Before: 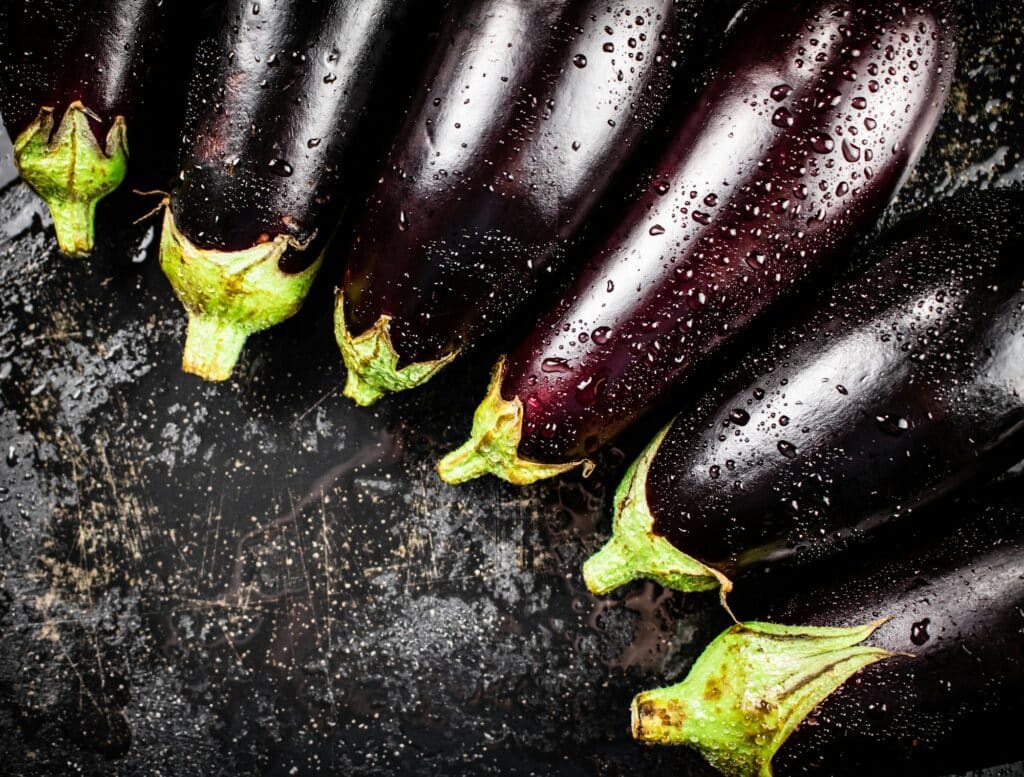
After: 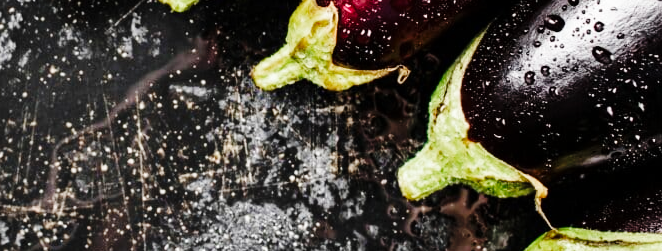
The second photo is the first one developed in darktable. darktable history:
crop: left 18.1%, top 50.813%, right 17.239%, bottom 16.877%
color zones: curves: ch0 [(0, 0.5) (0.143, 0.5) (0.286, 0.456) (0.429, 0.5) (0.571, 0.5) (0.714, 0.5) (0.857, 0.5) (1, 0.5)]; ch1 [(0, 0.5) (0.143, 0.5) (0.286, 0.422) (0.429, 0.5) (0.571, 0.5) (0.714, 0.5) (0.857, 0.5) (1, 0.5)], mix 24.43%
base curve: curves: ch0 [(0, 0) (0.036, 0.025) (0.121, 0.166) (0.206, 0.329) (0.605, 0.79) (1, 1)], preserve colors none
